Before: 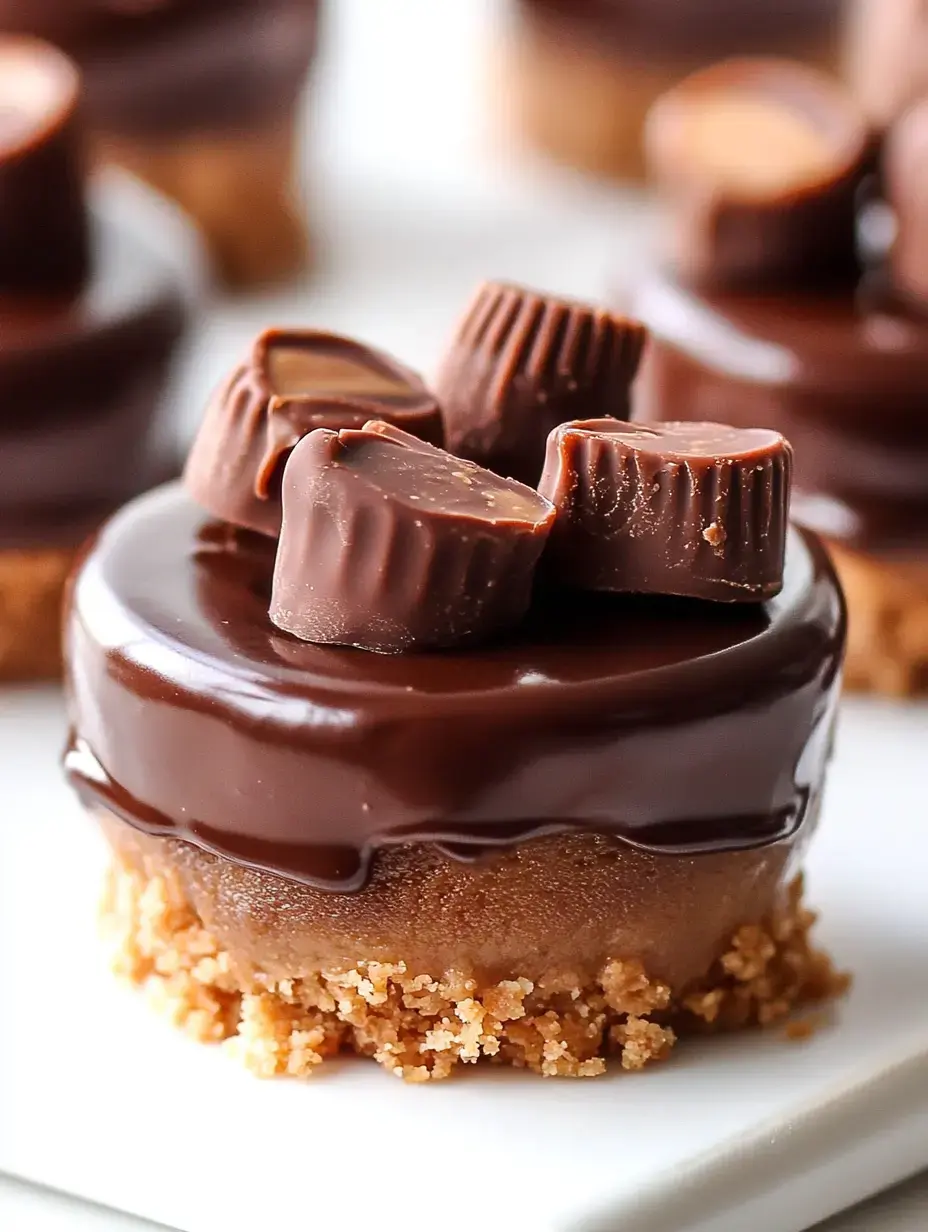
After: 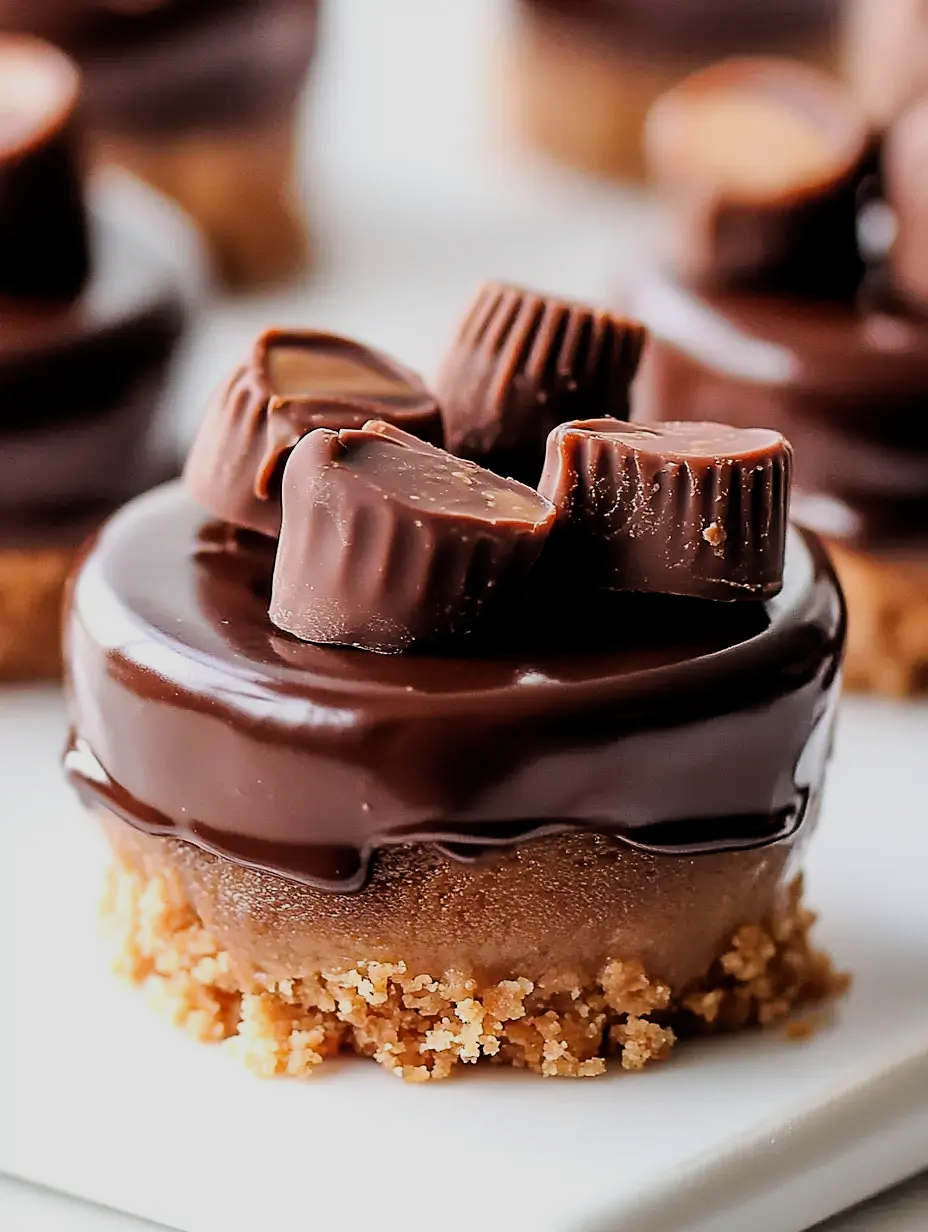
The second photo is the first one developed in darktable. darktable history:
filmic rgb: black relative exposure -7.75 EV, white relative exposure 4.39 EV, target black luminance 0%, hardness 3.75, latitude 50.81%, contrast 1.066, highlights saturation mix 9.42%, shadows ↔ highlights balance -0.23%
sharpen: radius 1.811, amount 0.408, threshold 1.643
